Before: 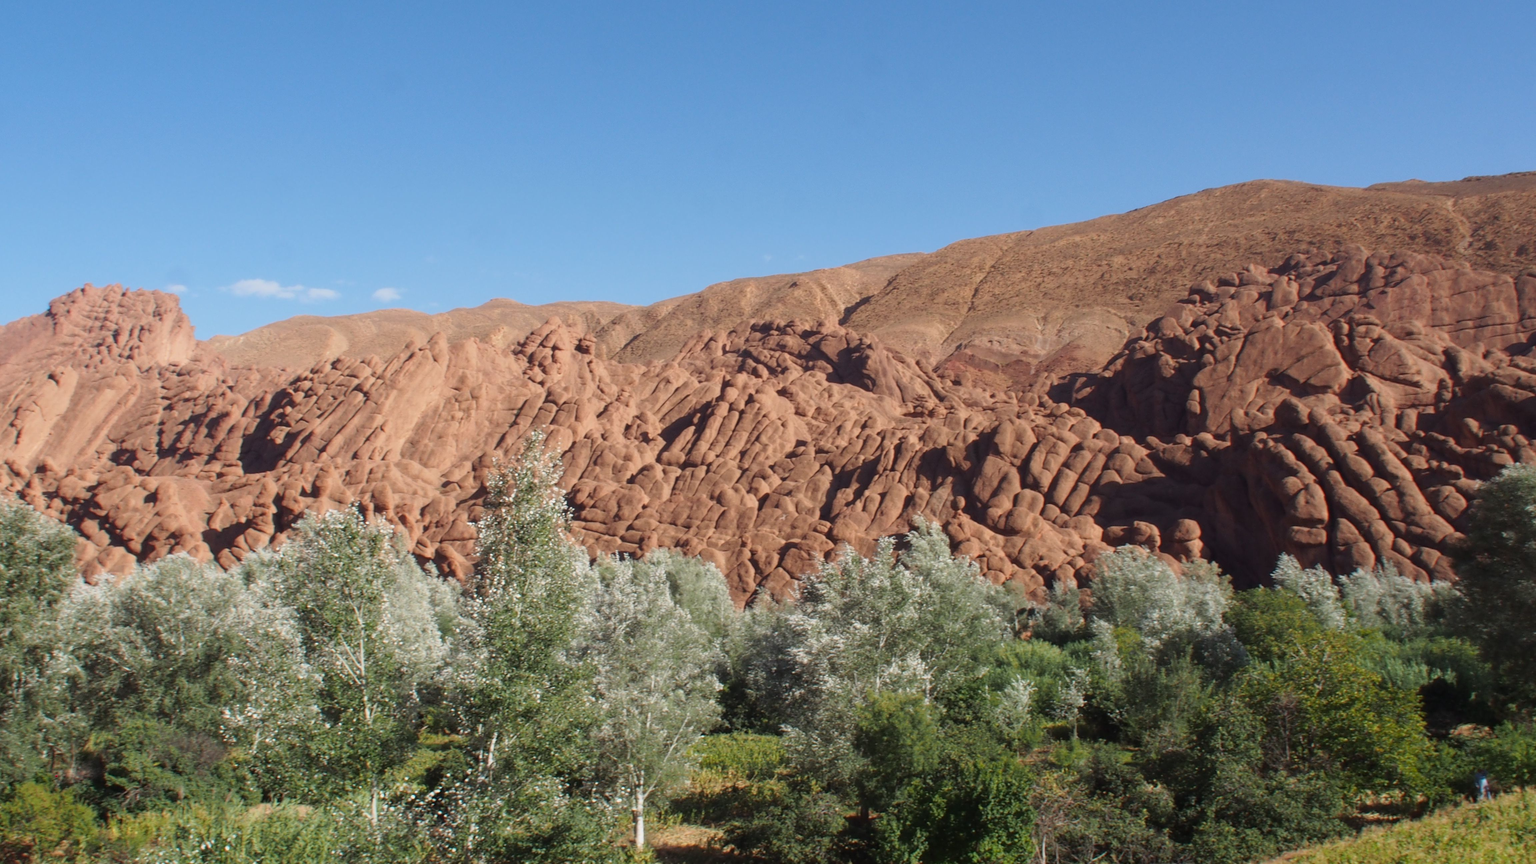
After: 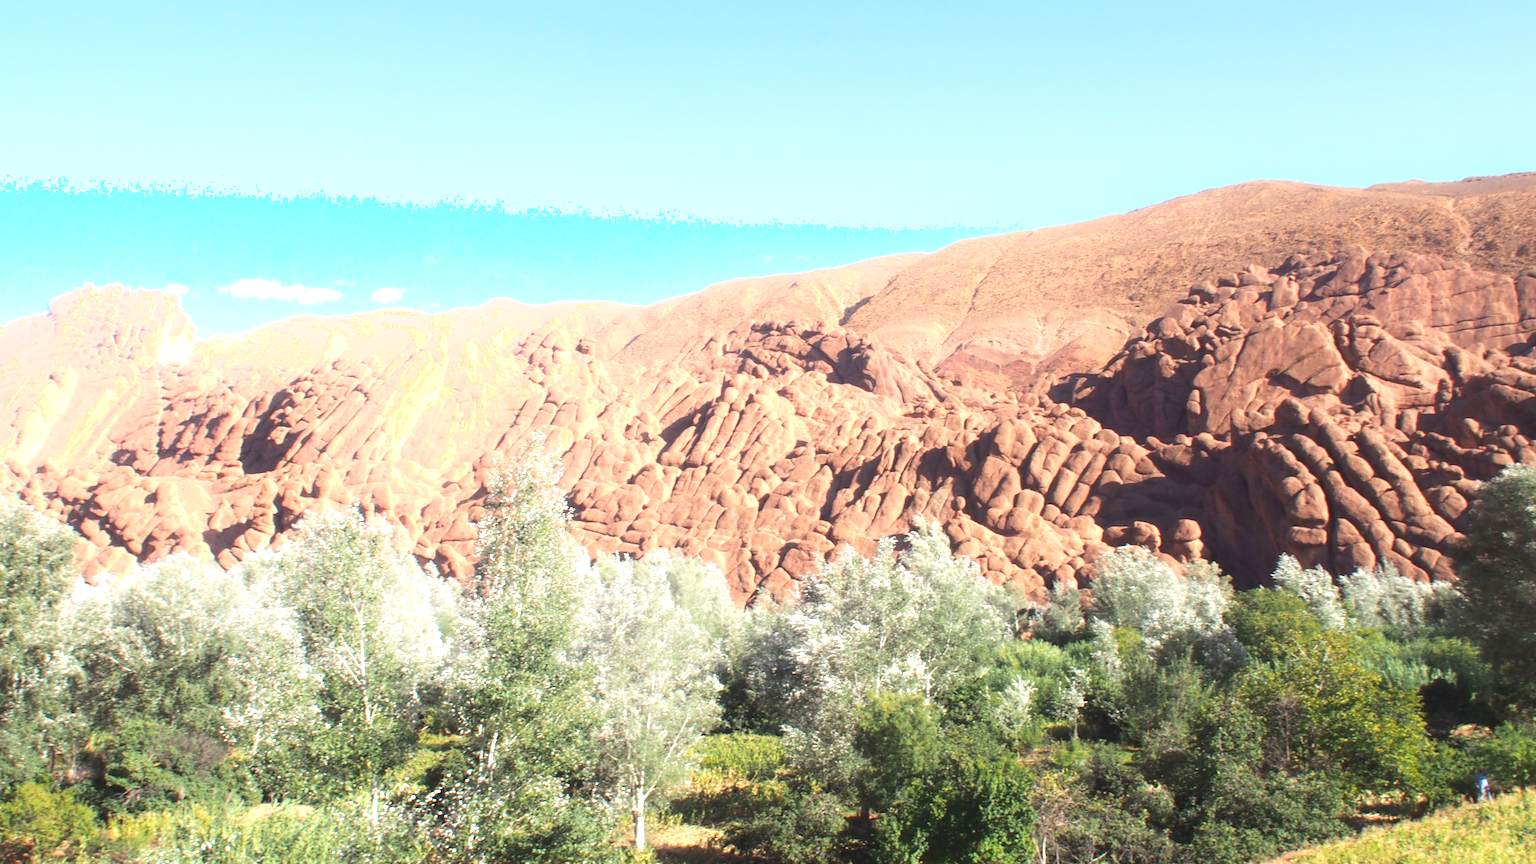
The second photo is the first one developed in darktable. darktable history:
shadows and highlights: shadows -23.8, highlights 48.91, soften with gaussian
exposure: black level correction -0.001, exposure 1.353 EV, compensate highlight preservation false
